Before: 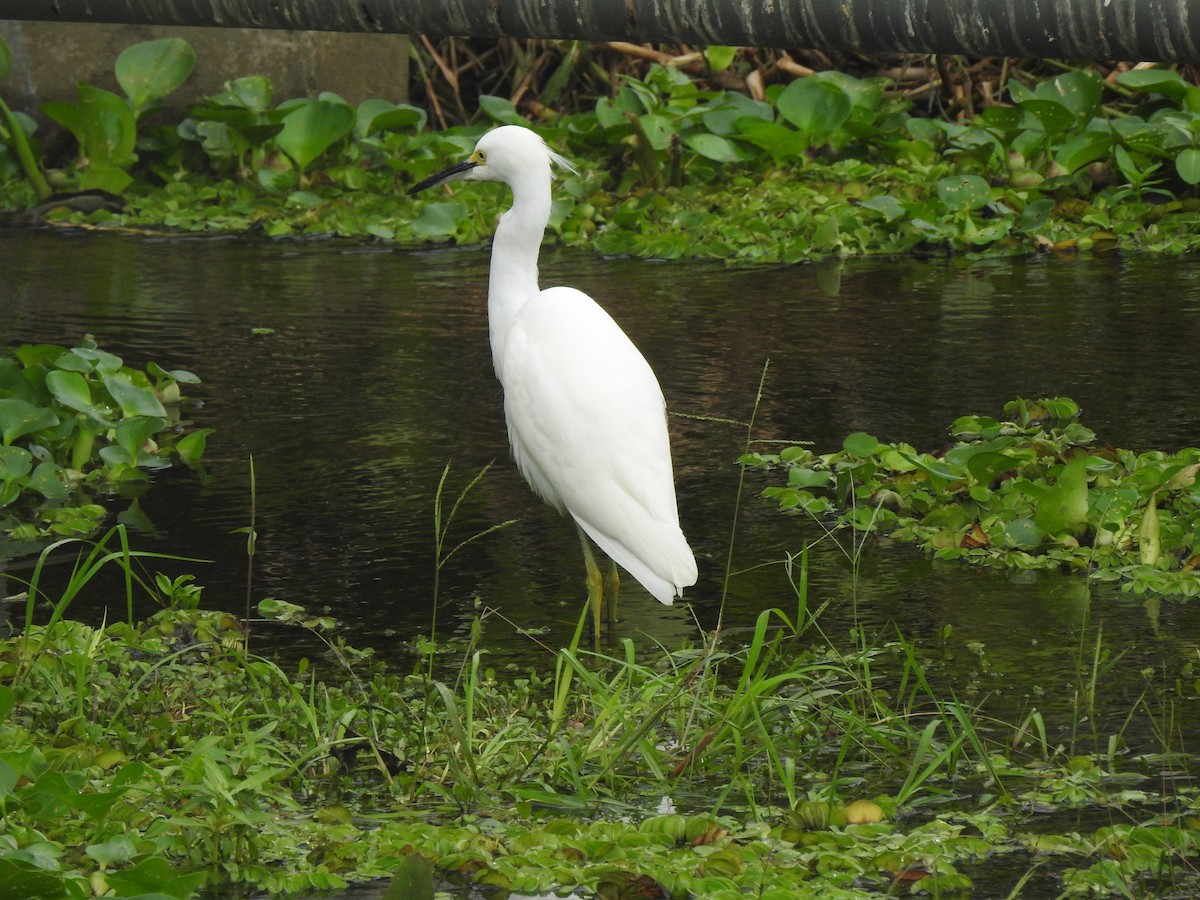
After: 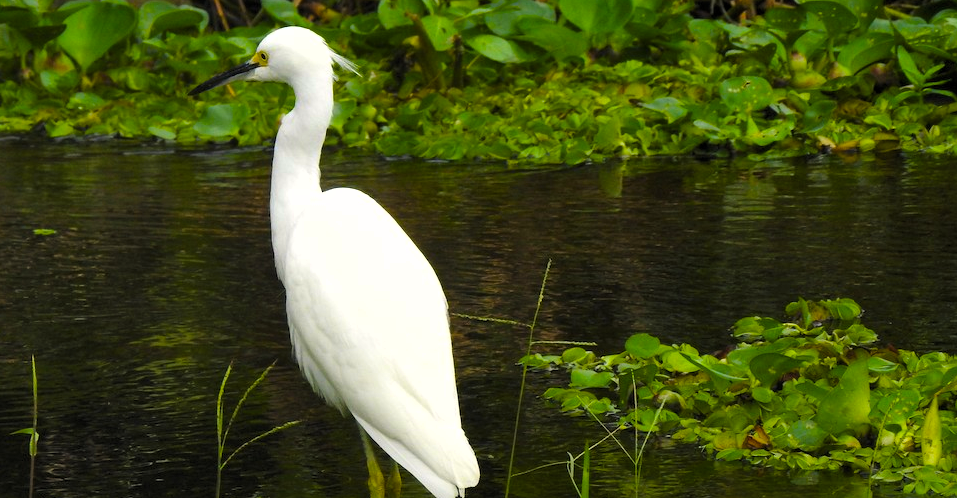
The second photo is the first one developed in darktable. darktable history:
levels: levels [0.052, 0.496, 0.908]
color balance rgb: highlights gain › luminance 0.407%, highlights gain › chroma 0.45%, highlights gain › hue 41.08°, linear chroma grading › shadows 9.417%, linear chroma grading › highlights 10.271%, linear chroma grading › global chroma 14.389%, linear chroma grading › mid-tones 14.792%, perceptual saturation grading › global saturation 19.419%, global vibrance 20%
crop: left 18.248%, top 11.104%, right 1.986%, bottom 33.508%
shadows and highlights: shadows 34.63, highlights -34.87, soften with gaussian
